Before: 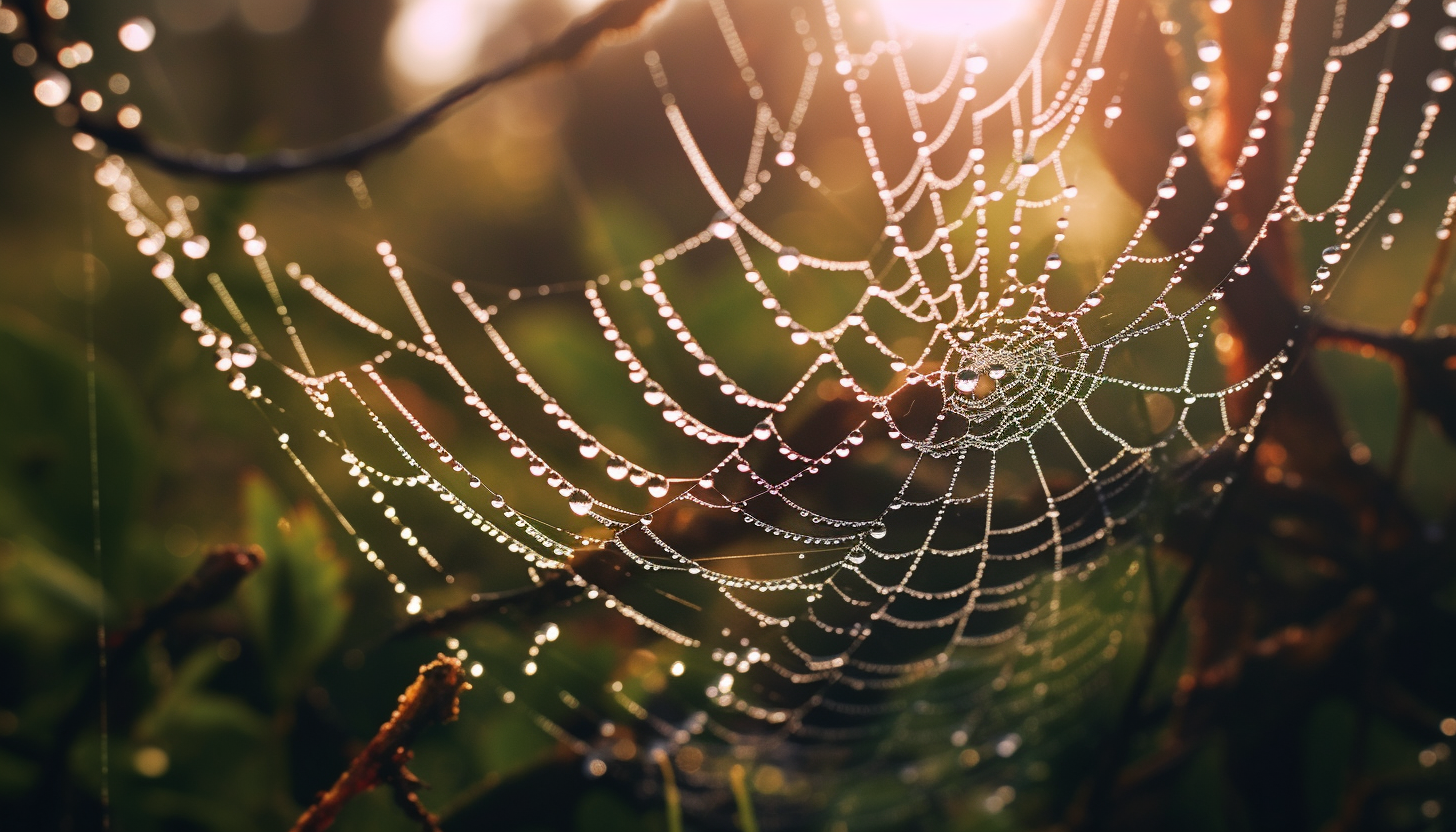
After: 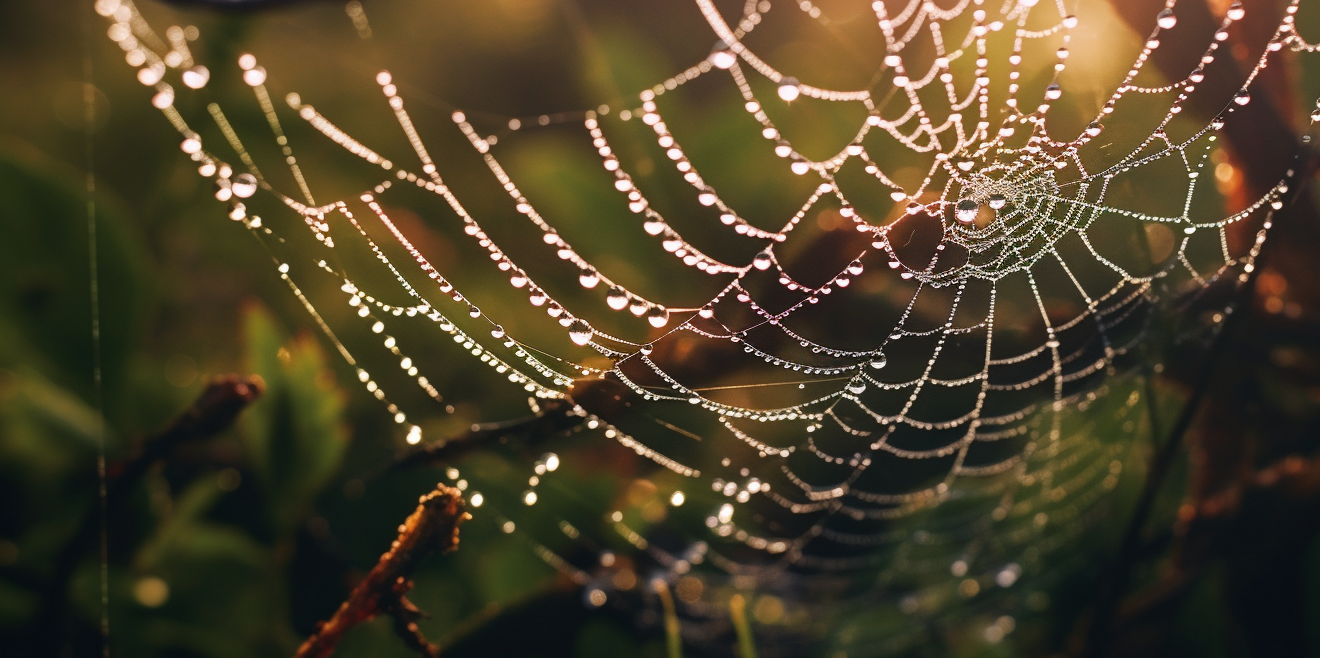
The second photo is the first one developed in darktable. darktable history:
vignetting: fall-off start 116.64%, fall-off radius 59.48%, brightness -0.579, saturation -0.268, unbound false
crop: top 20.547%, right 9.327%, bottom 0.273%
